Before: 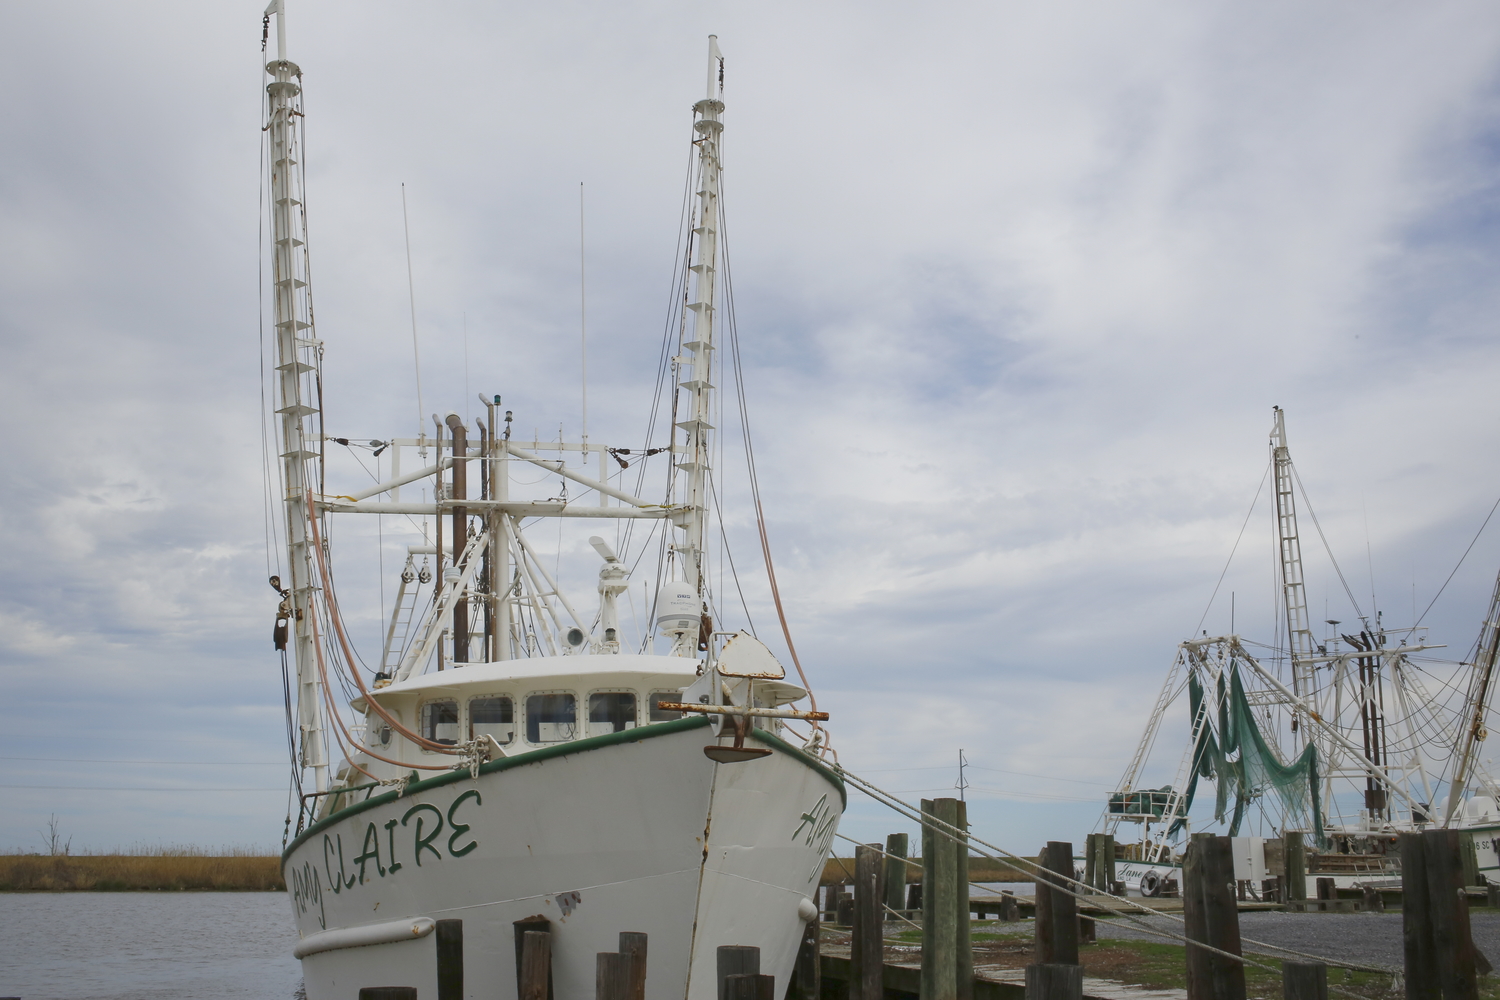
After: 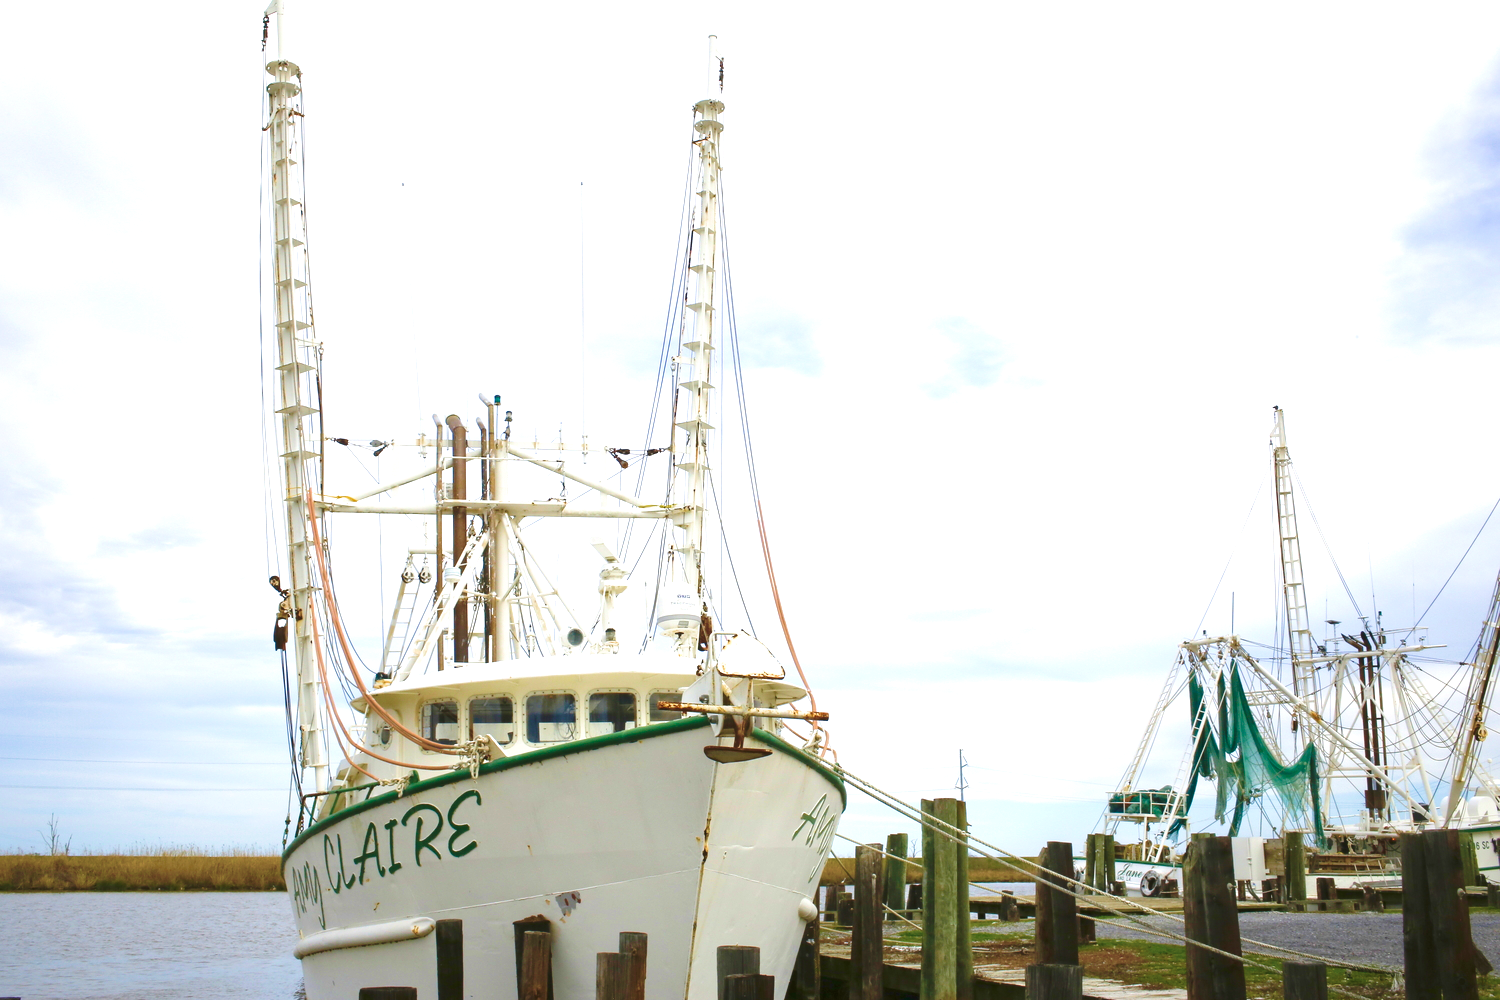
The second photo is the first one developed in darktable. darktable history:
exposure: black level correction 0, exposure 1.2 EV, compensate highlight preservation false
velvia: strength 74.96%
base curve: curves: ch0 [(0, 0) (0.073, 0.04) (0.157, 0.139) (0.492, 0.492) (0.758, 0.758) (1, 1)], preserve colors none
